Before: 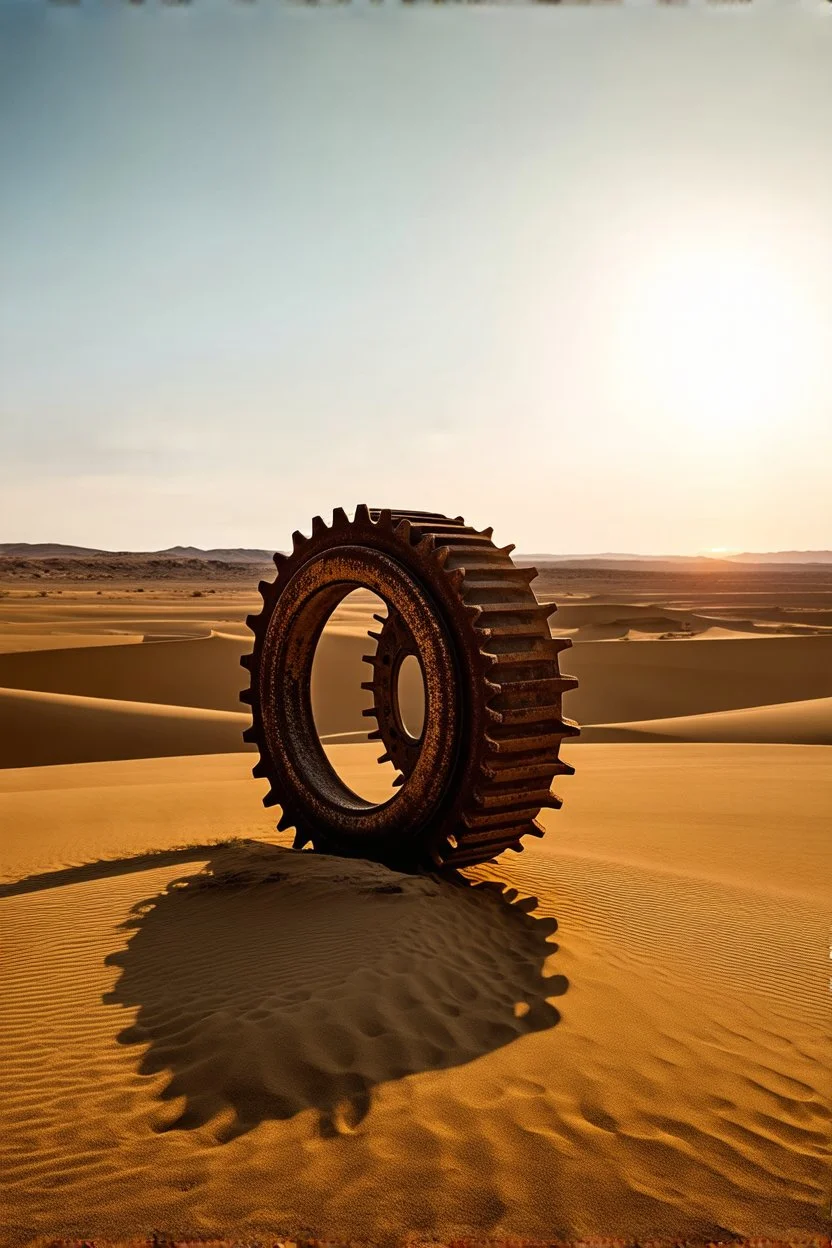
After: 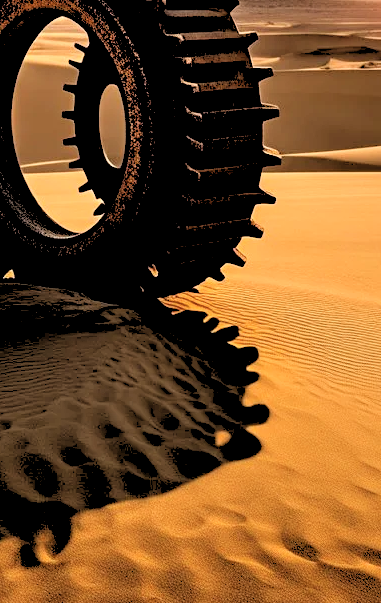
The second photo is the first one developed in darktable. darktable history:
rgb levels: levels [[0.027, 0.429, 0.996], [0, 0.5, 1], [0, 0.5, 1]]
crop: left 35.976%, top 45.819%, right 18.162%, bottom 5.807%
tone equalizer: -8 EV -0.417 EV, -7 EV -0.389 EV, -6 EV -0.333 EV, -5 EV -0.222 EV, -3 EV 0.222 EV, -2 EV 0.333 EV, -1 EV 0.389 EV, +0 EV 0.417 EV, edges refinement/feathering 500, mask exposure compensation -1.57 EV, preserve details no
contrast brightness saturation: saturation -0.1
